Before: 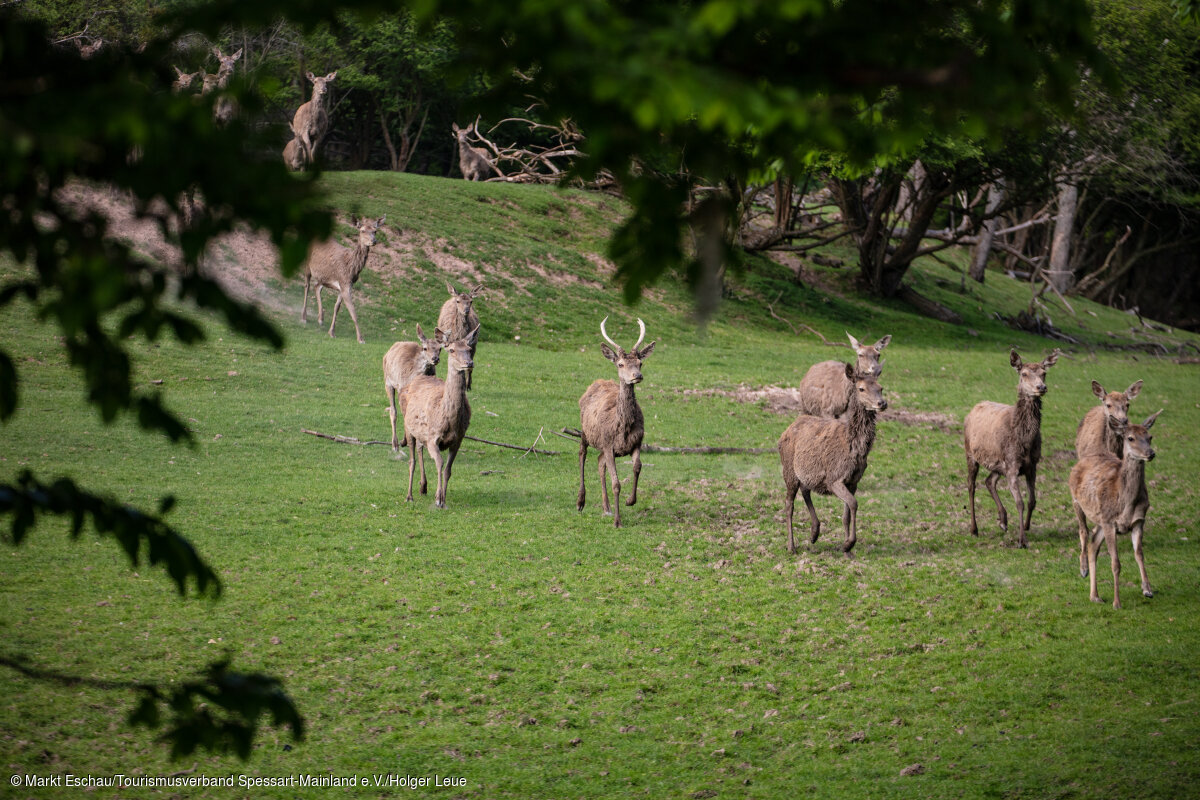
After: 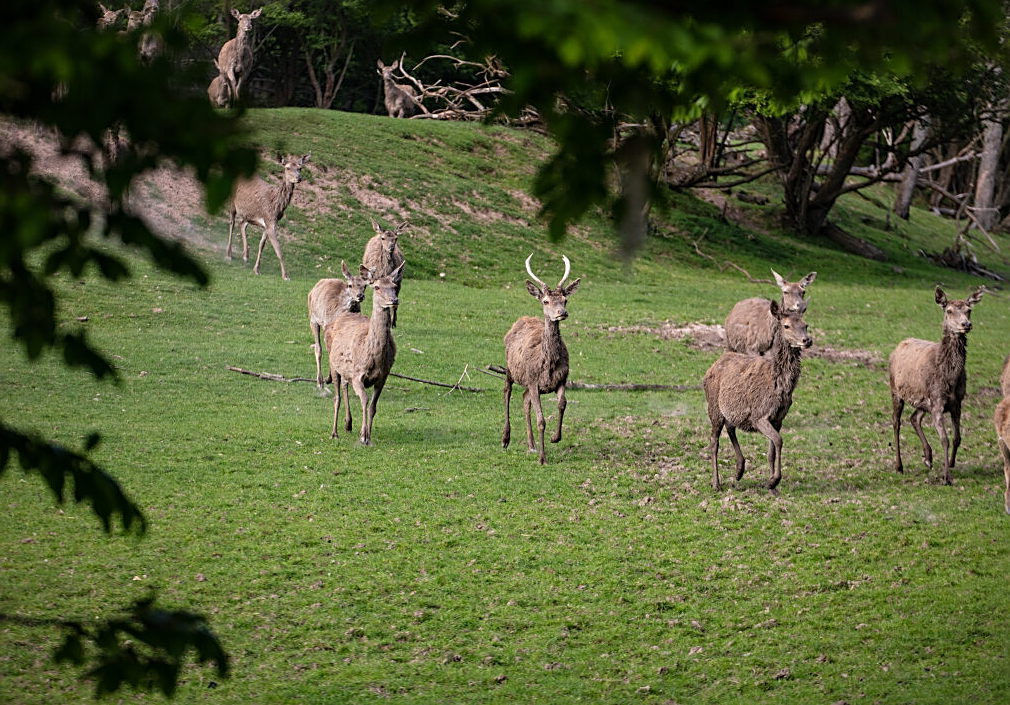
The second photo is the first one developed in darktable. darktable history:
sharpen: on, module defaults
crop: left 6.294%, top 7.995%, right 9.528%, bottom 3.832%
